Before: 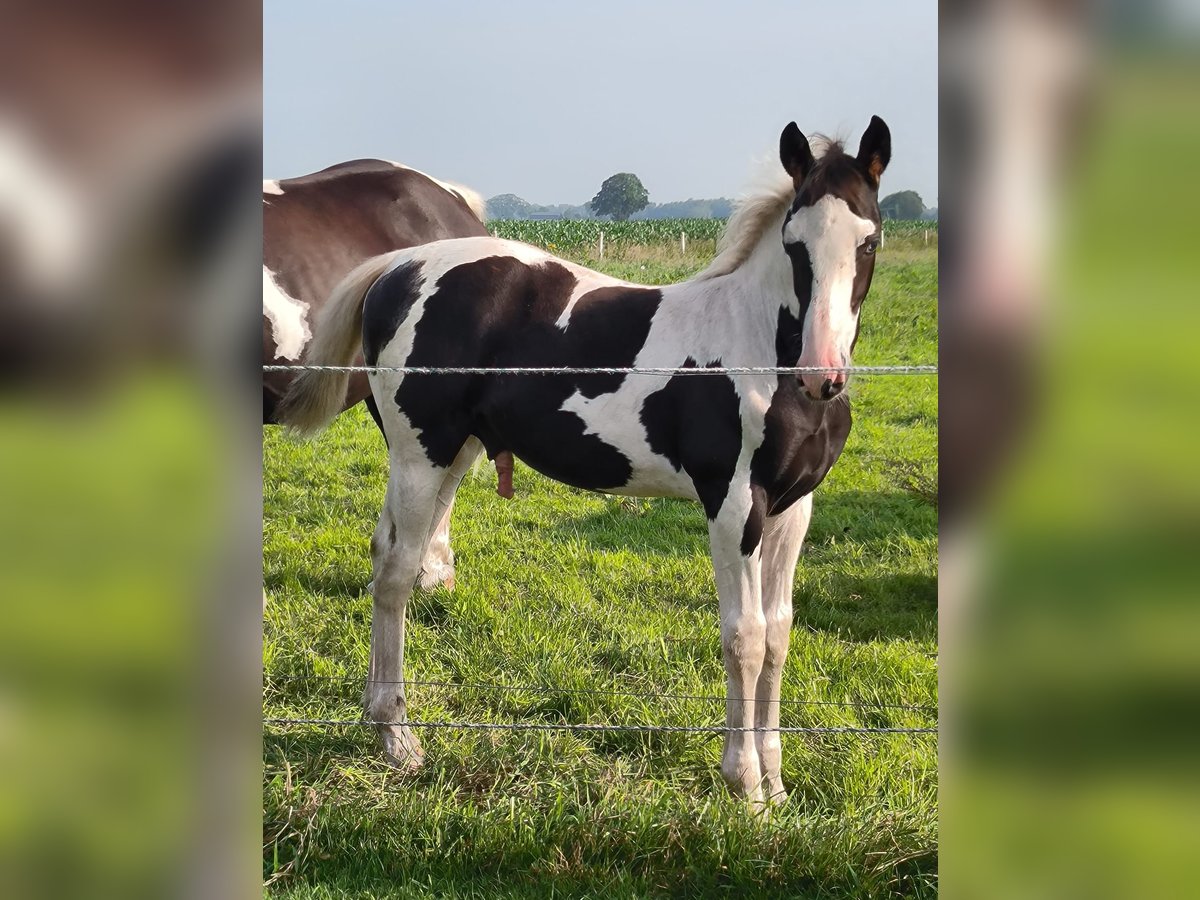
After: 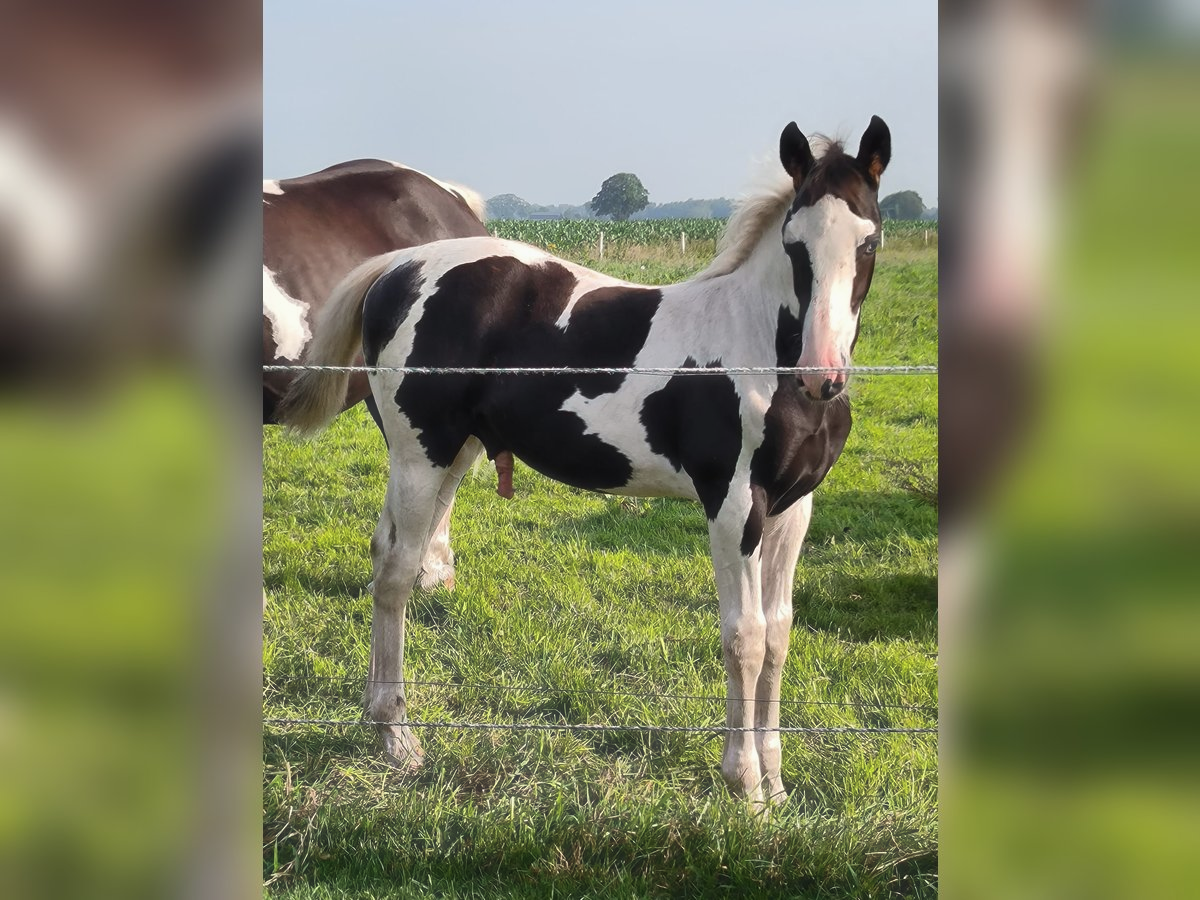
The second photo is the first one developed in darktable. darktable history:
haze removal: strength -0.101, compatibility mode true, adaptive false
